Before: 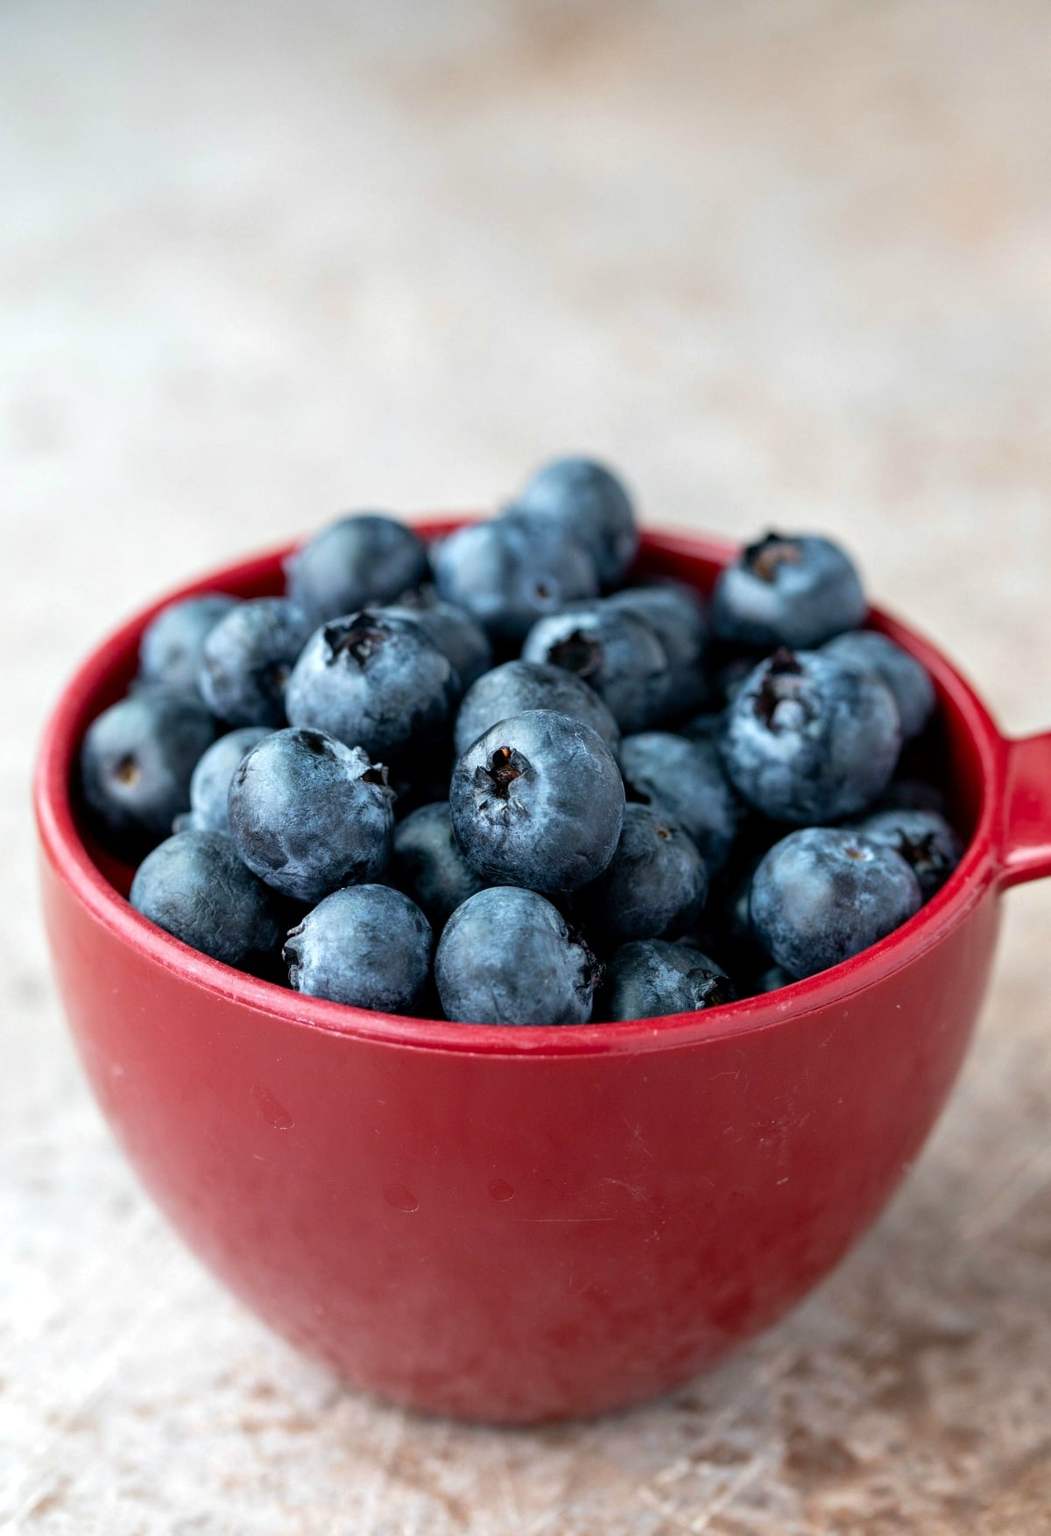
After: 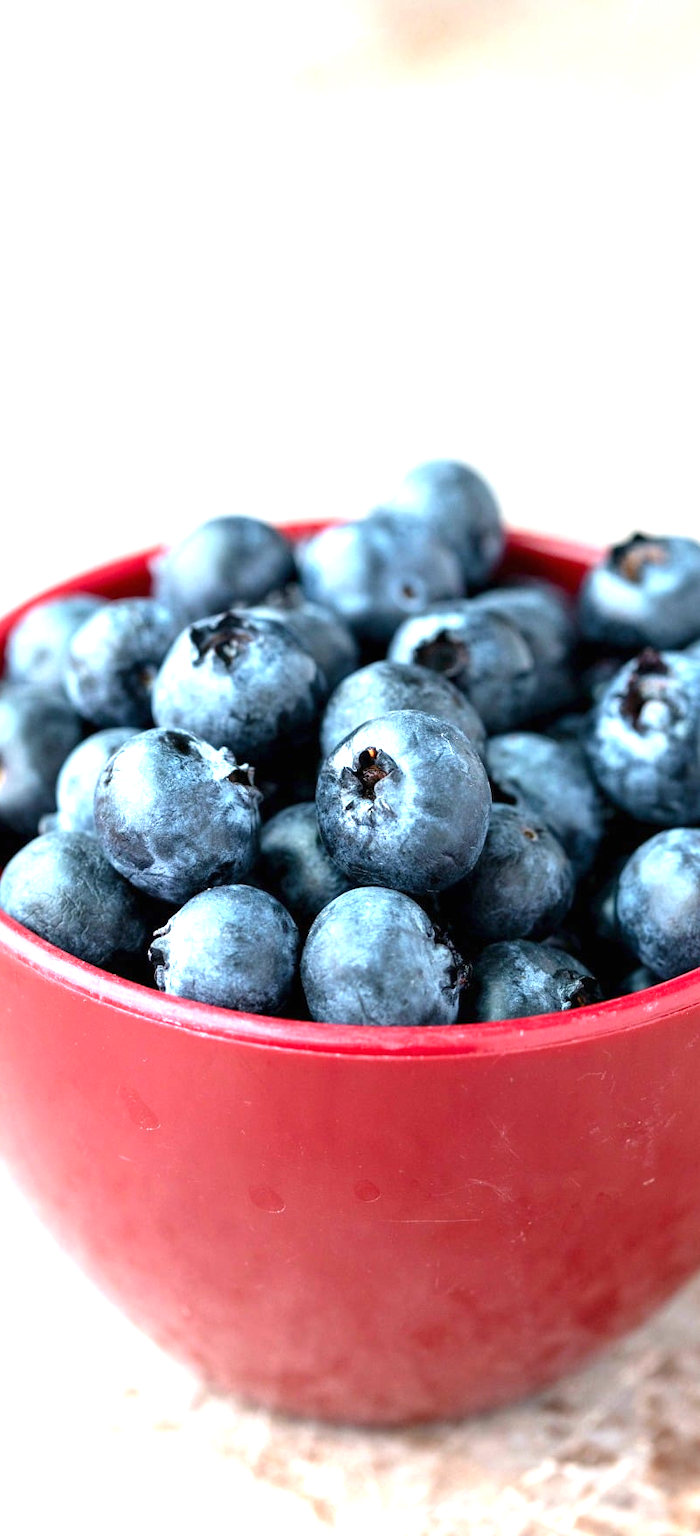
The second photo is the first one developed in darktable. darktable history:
crop and rotate: left 12.761%, right 20.628%
exposure: black level correction 0, exposure 1.199 EV, compensate highlight preservation false
